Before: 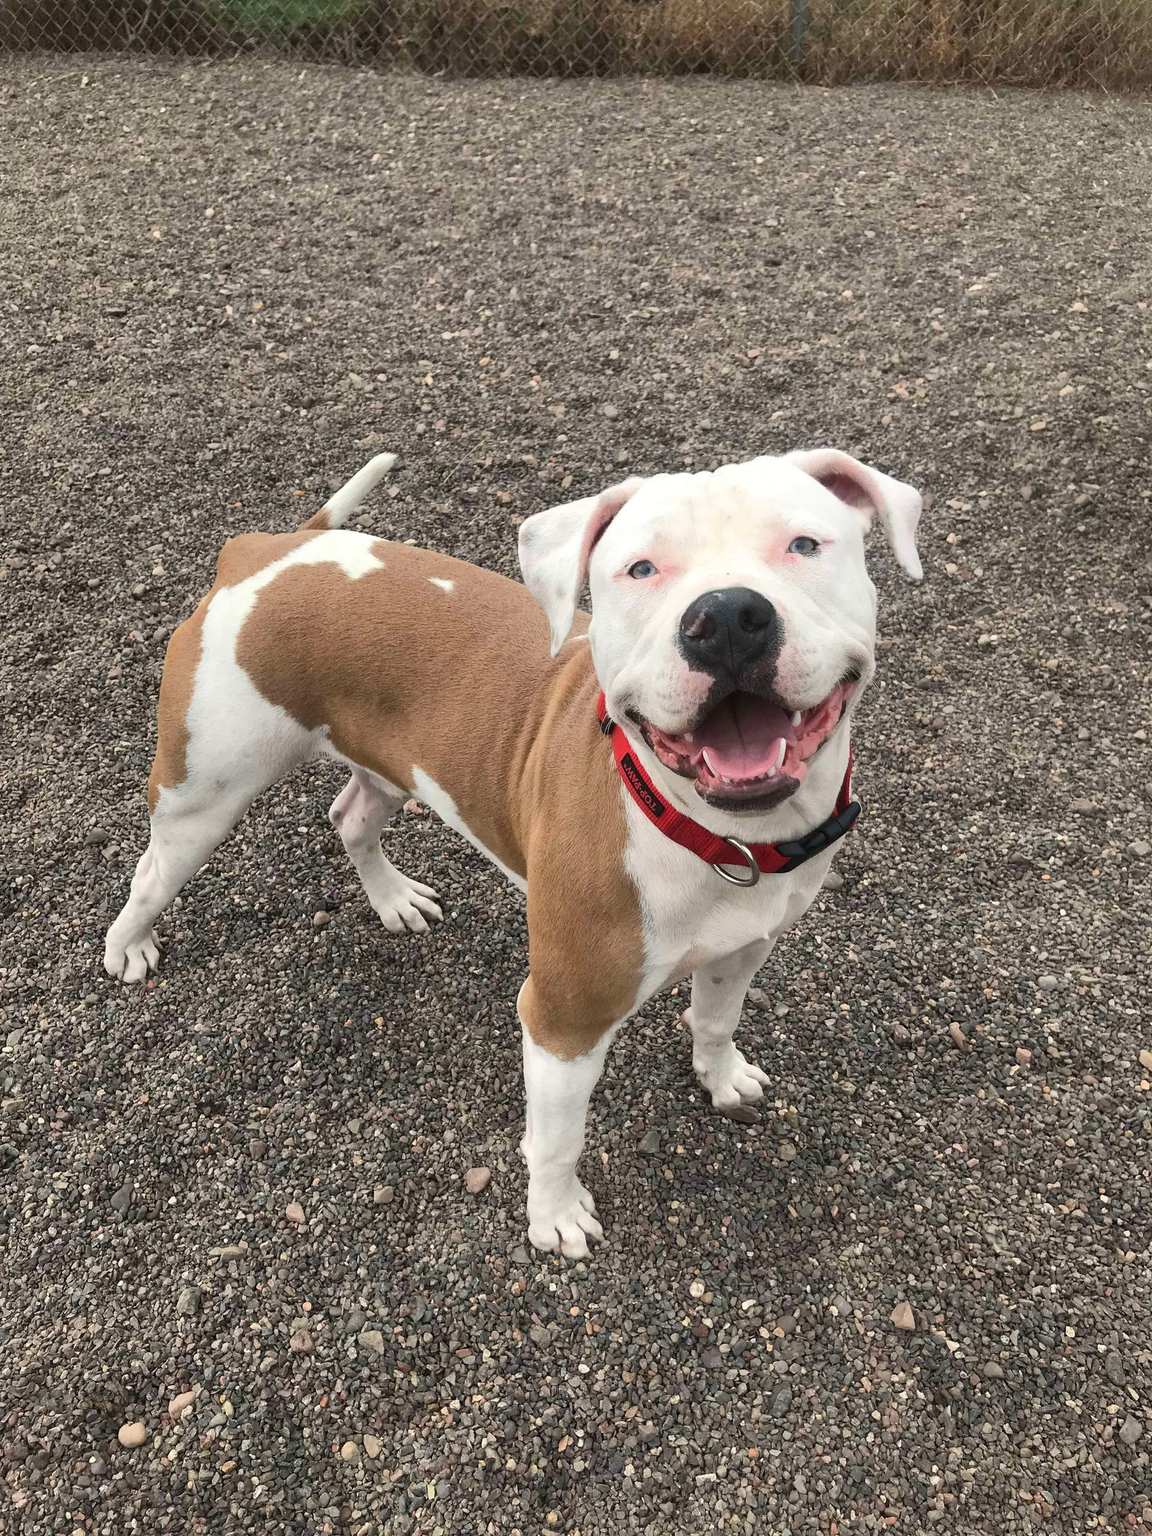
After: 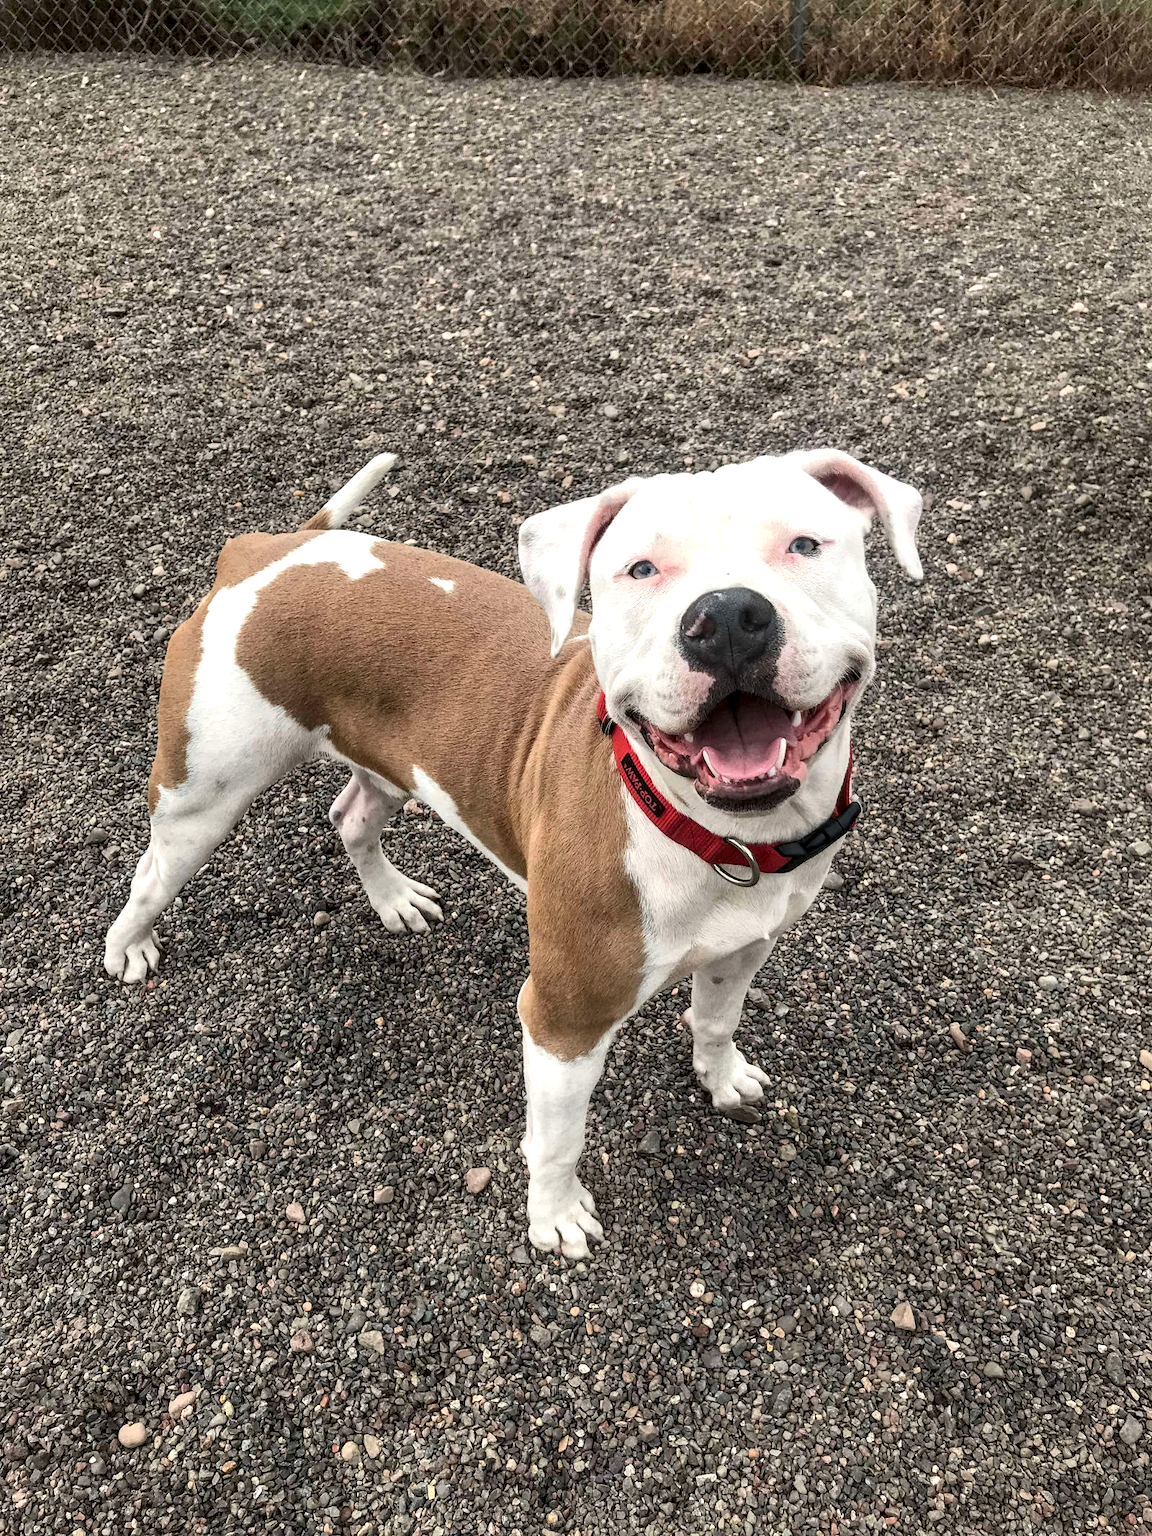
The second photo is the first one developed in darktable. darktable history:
local contrast: highlights 60%, shadows 59%, detail 160%
